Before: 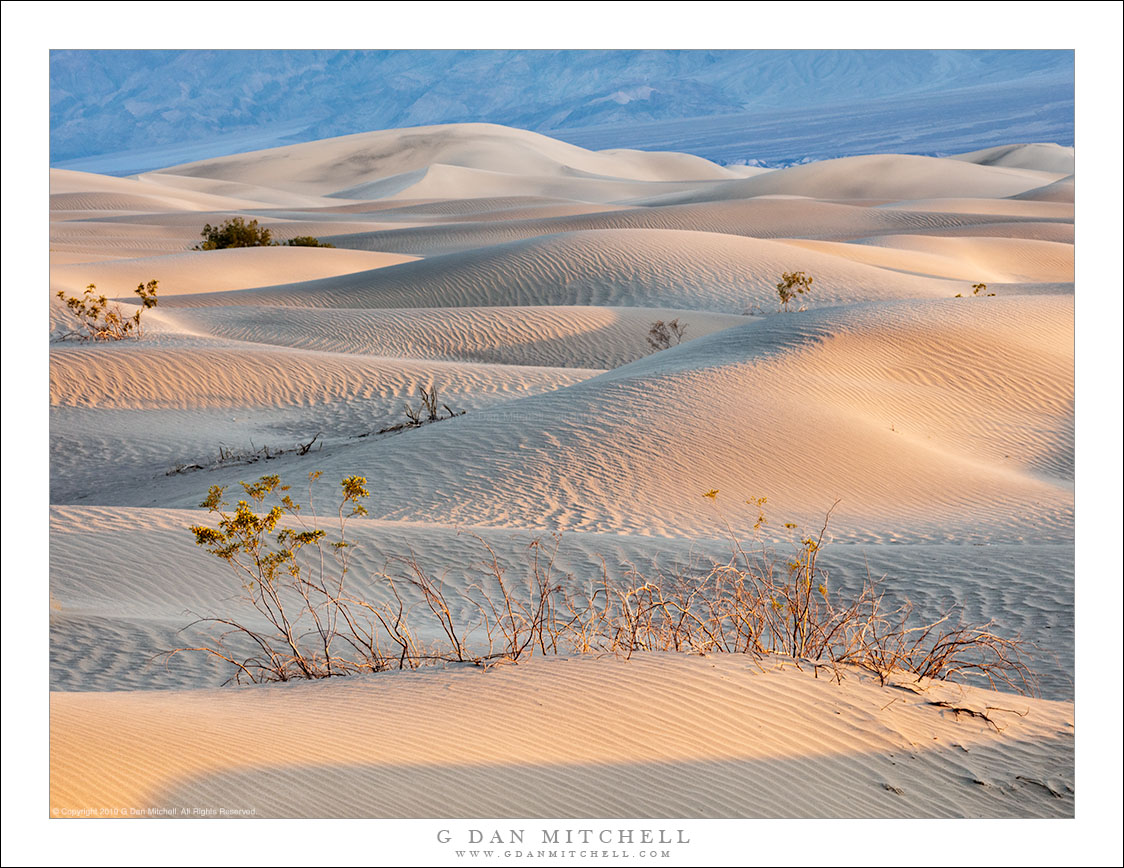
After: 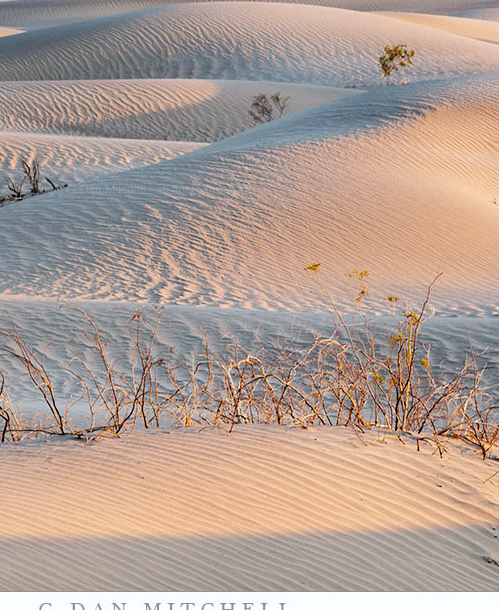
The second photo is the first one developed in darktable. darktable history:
exposure: exposure -0.01 EV, compensate highlight preservation false
crop: left 35.432%, top 26.233%, right 20.145%, bottom 3.432%
white balance: red 0.983, blue 1.036
